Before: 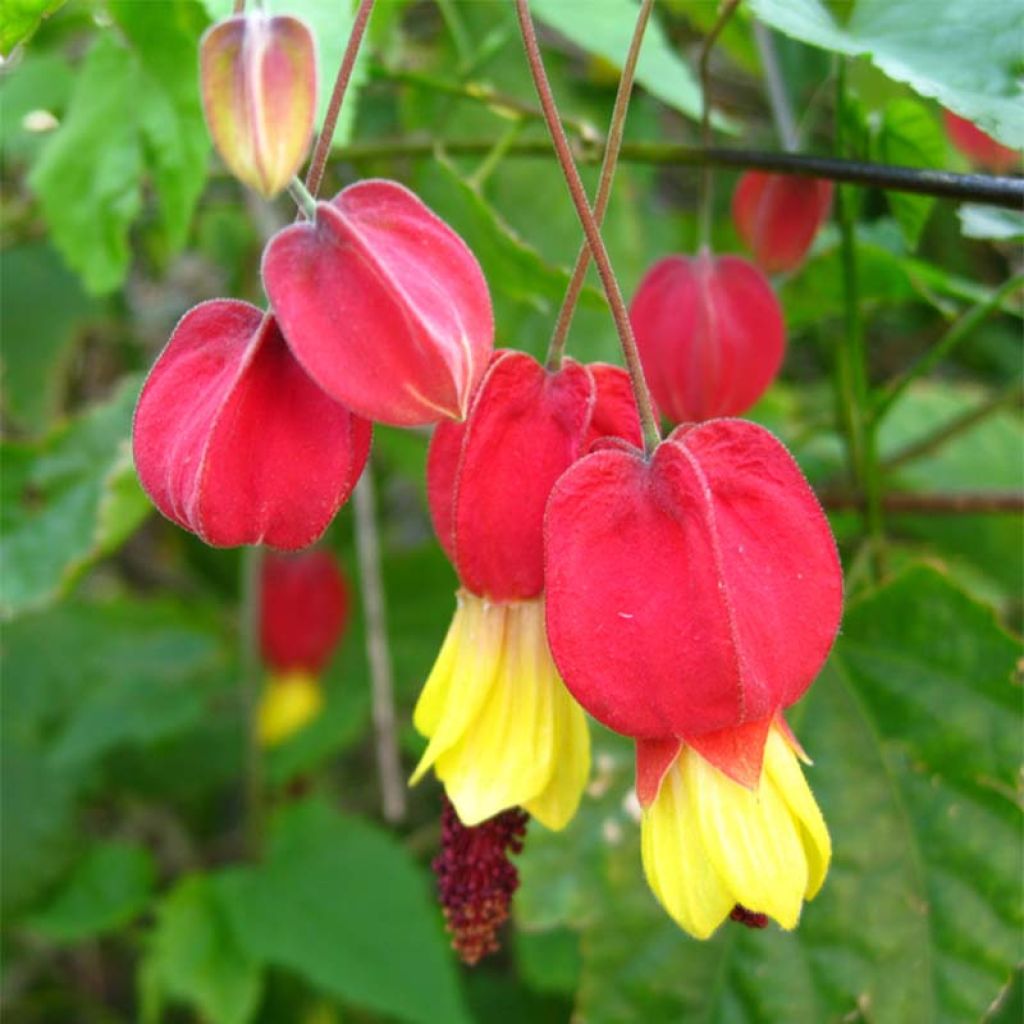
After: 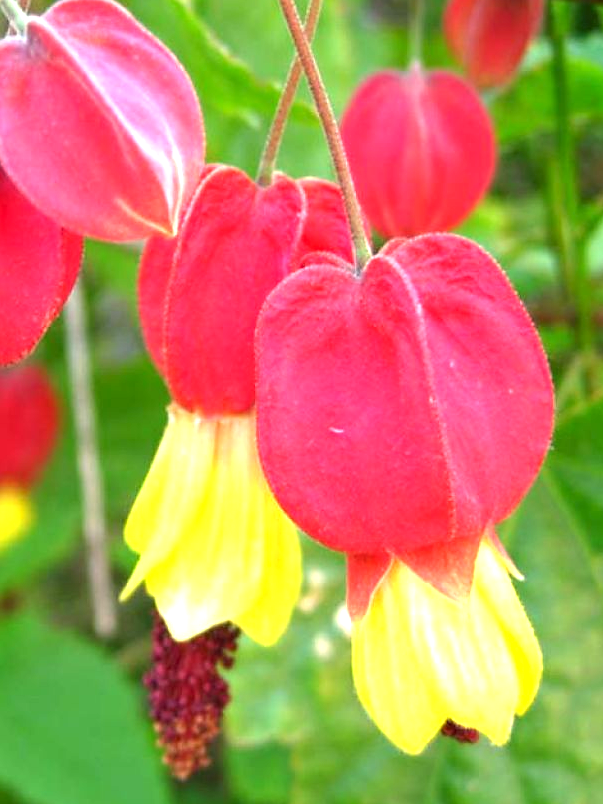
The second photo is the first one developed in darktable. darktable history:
crop and rotate: left 28.262%, top 18.115%, right 12.778%, bottom 3.366%
exposure: black level correction 0.001, exposure 1.053 EV, compensate highlight preservation false
sharpen: radius 1.016, threshold 1.06
